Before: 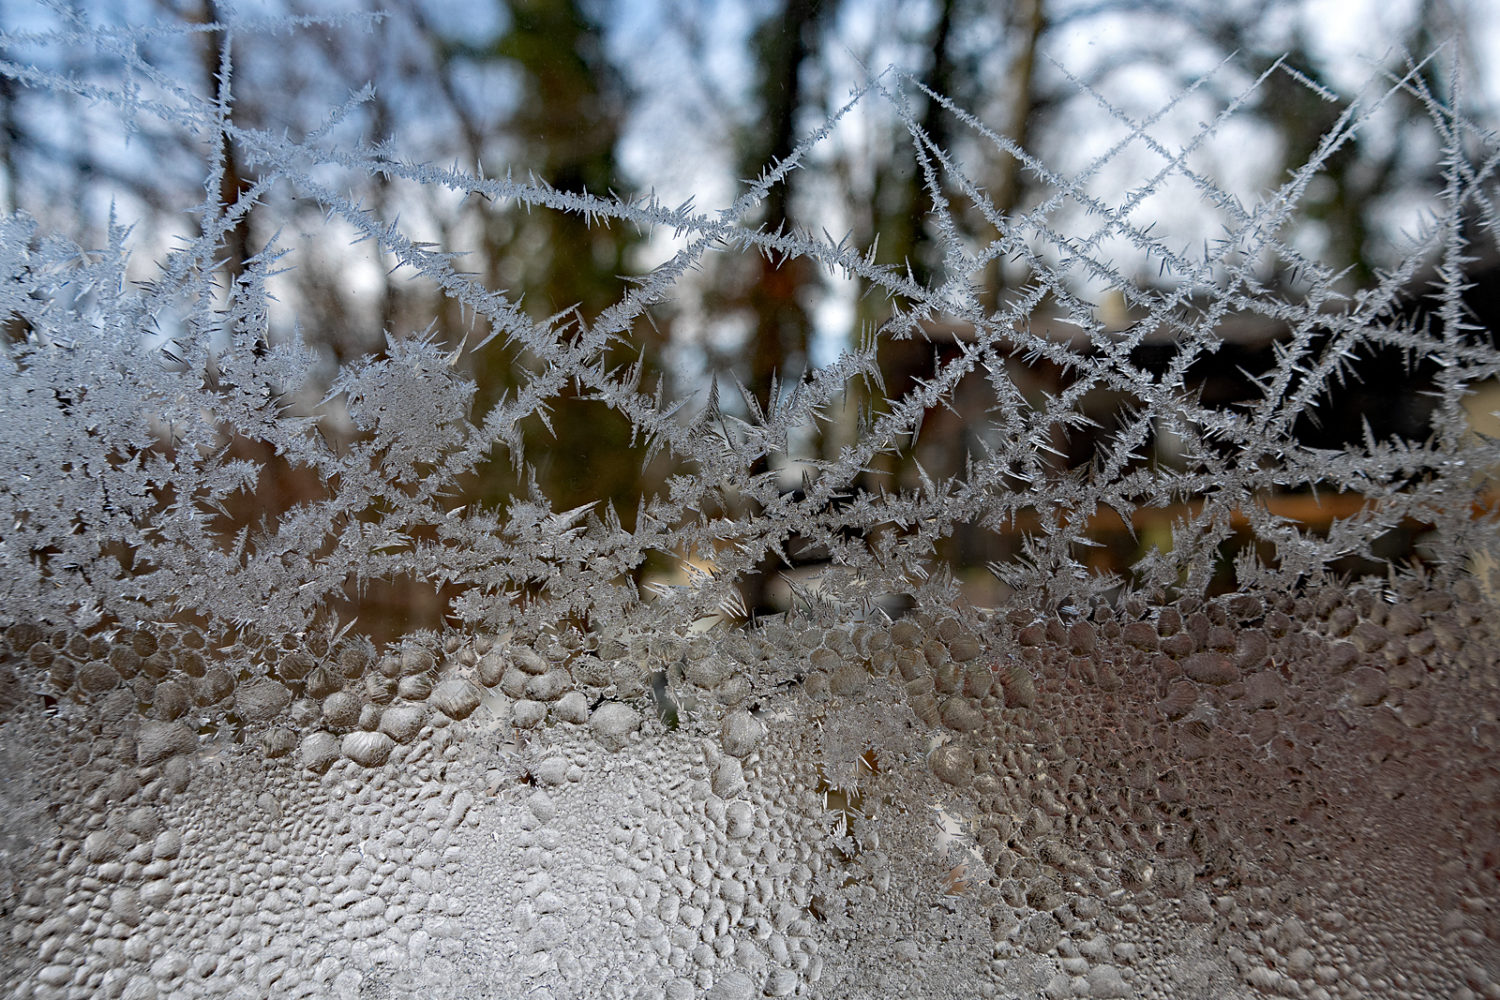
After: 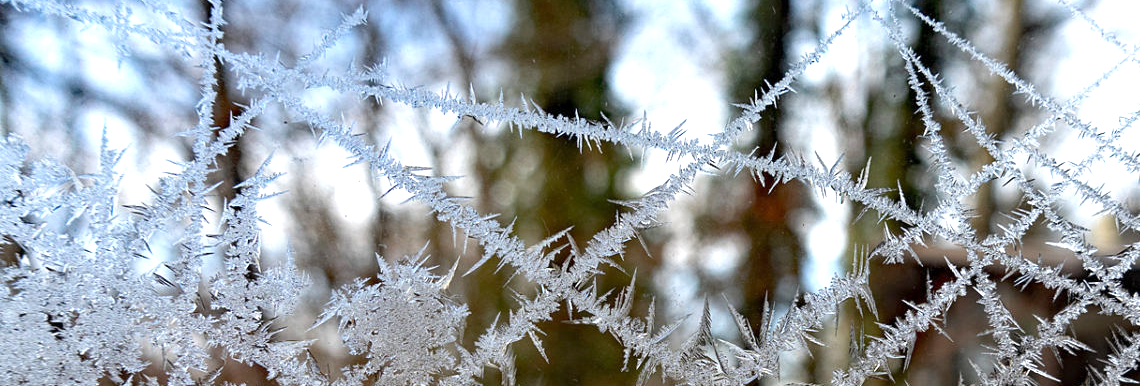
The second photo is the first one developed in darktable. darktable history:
crop: left 0.571%, top 7.636%, right 23.396%, bottom 53.728%
exposure: exposure 0.944 EV, compensate exposure bias true, compensate highlight preservation false
